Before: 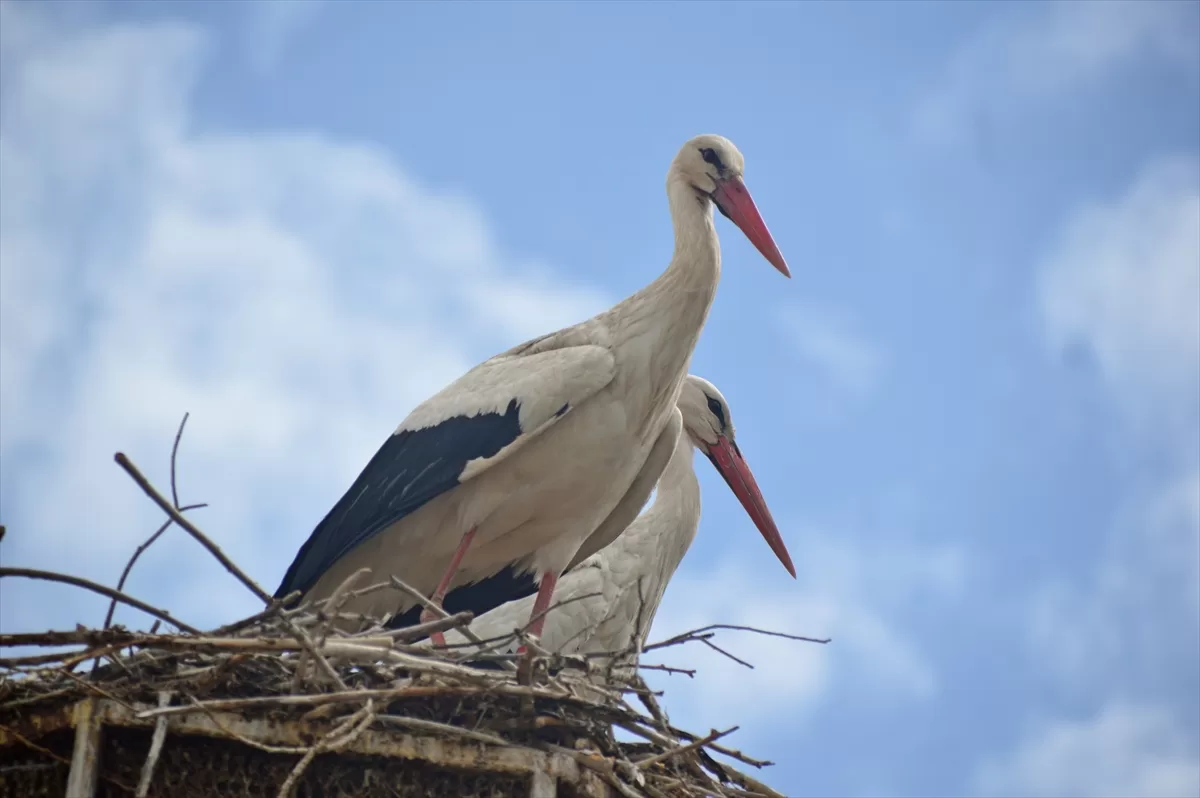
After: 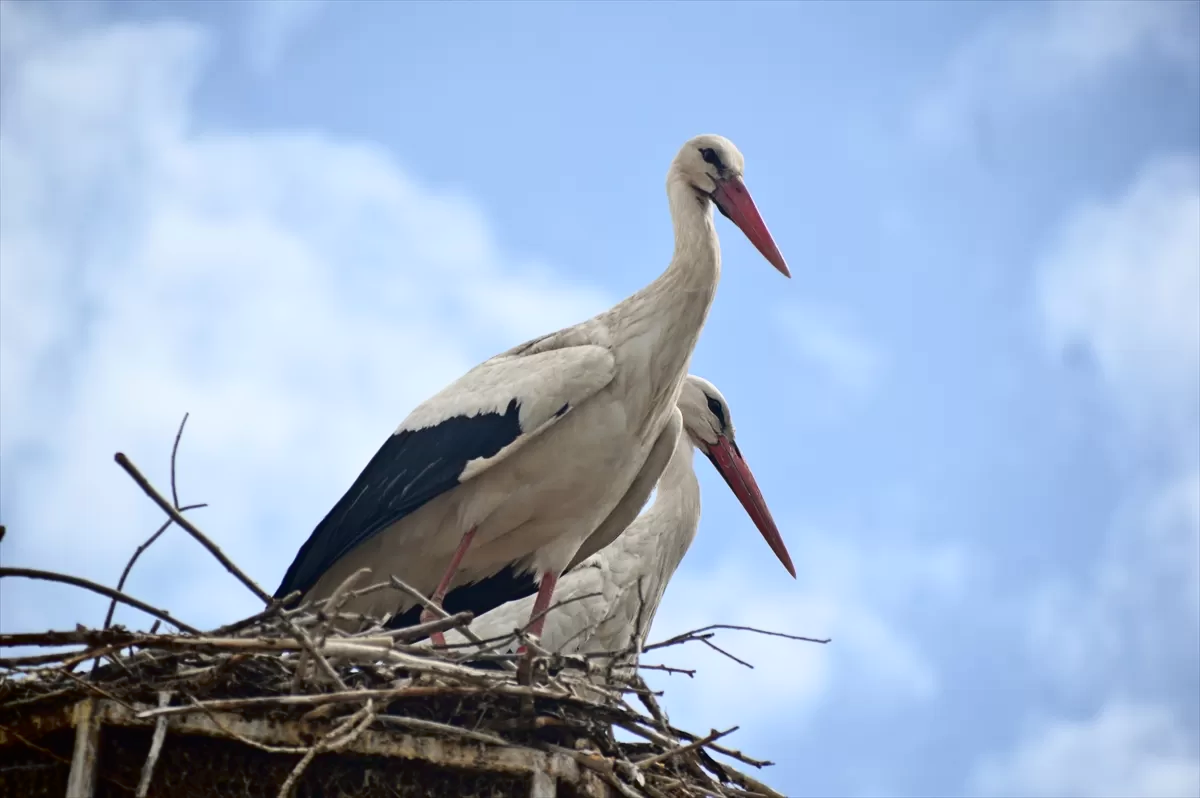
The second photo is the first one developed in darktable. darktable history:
tone curve: curves: ch0 [(0, 0) (0.003, 0.008) (0.011, 0.008) (0.025, 0.011) (0.044, 0.017) (0.069, 0.026) (0.1, 0.039) (0.136, 0.054) (0.177, 0.093) (0.224, 0.15) (0.277, 0.21) (0.335, 0.285) (0.399, 0.366) (0.468, 0.462) (0.543, 0.564) (0.623, 0.679) (0.709, 0.79) (0.801, 0.883) (0.898, 0.95) (1, 1)], color space Lab, independent channels, preserve colors none
